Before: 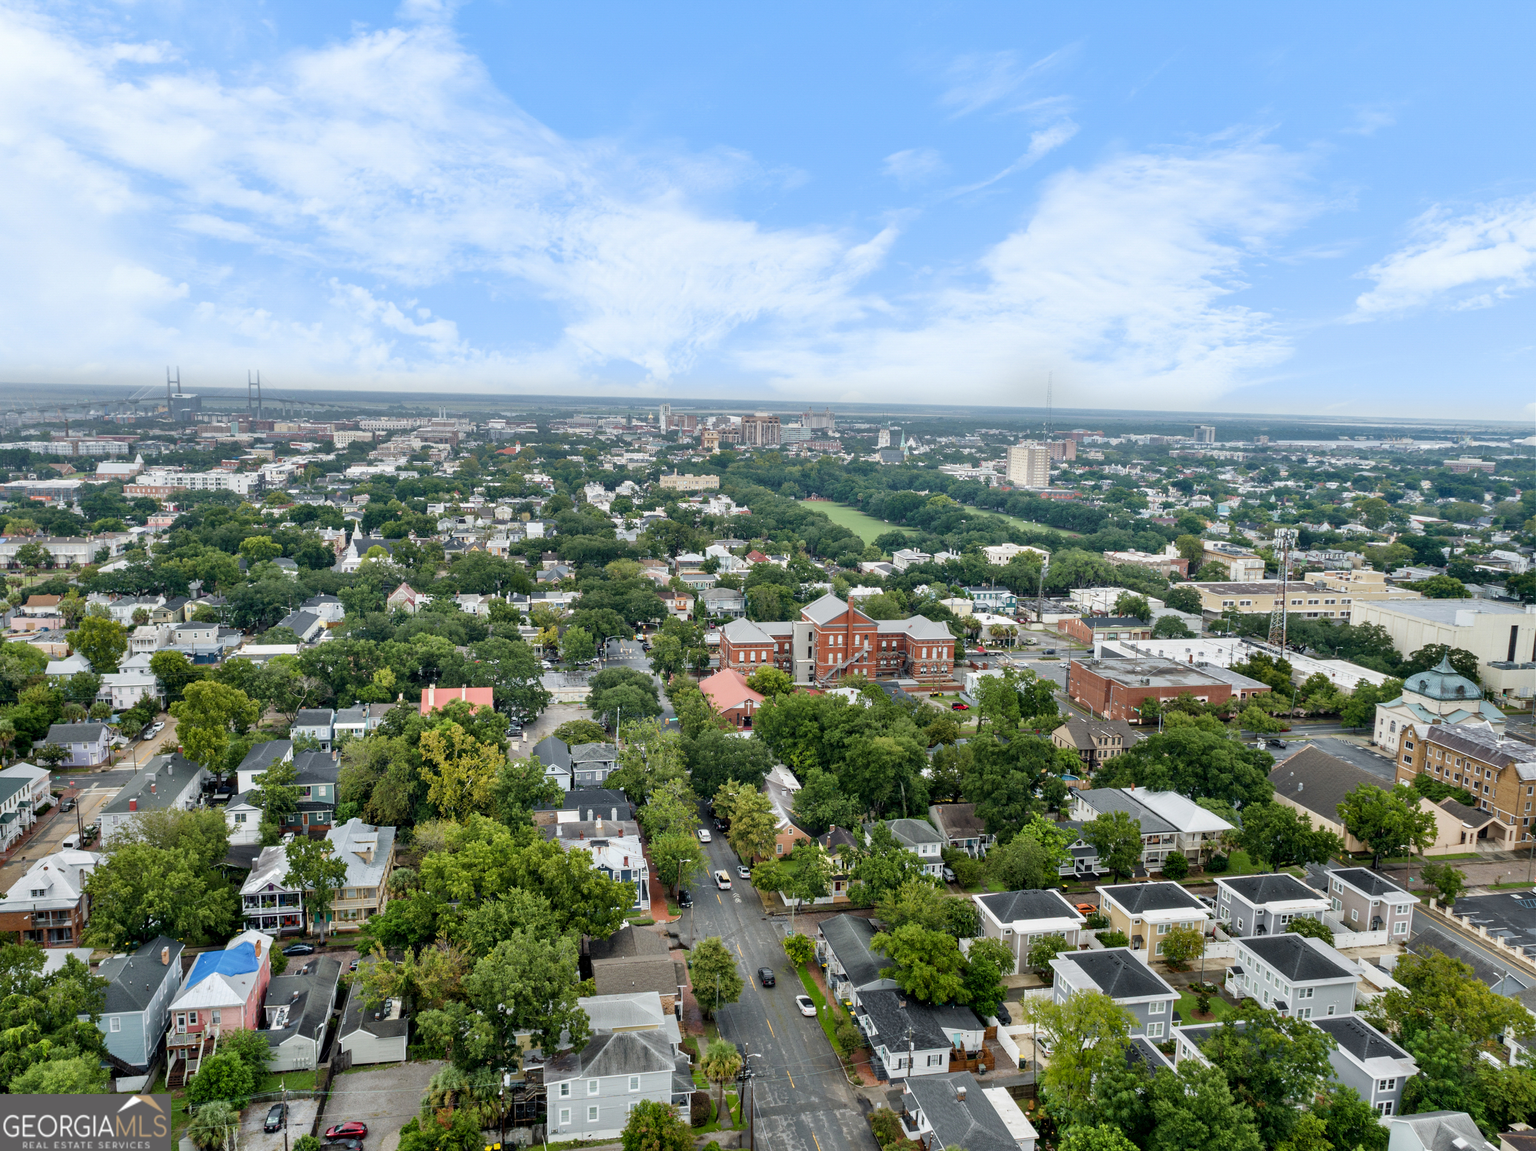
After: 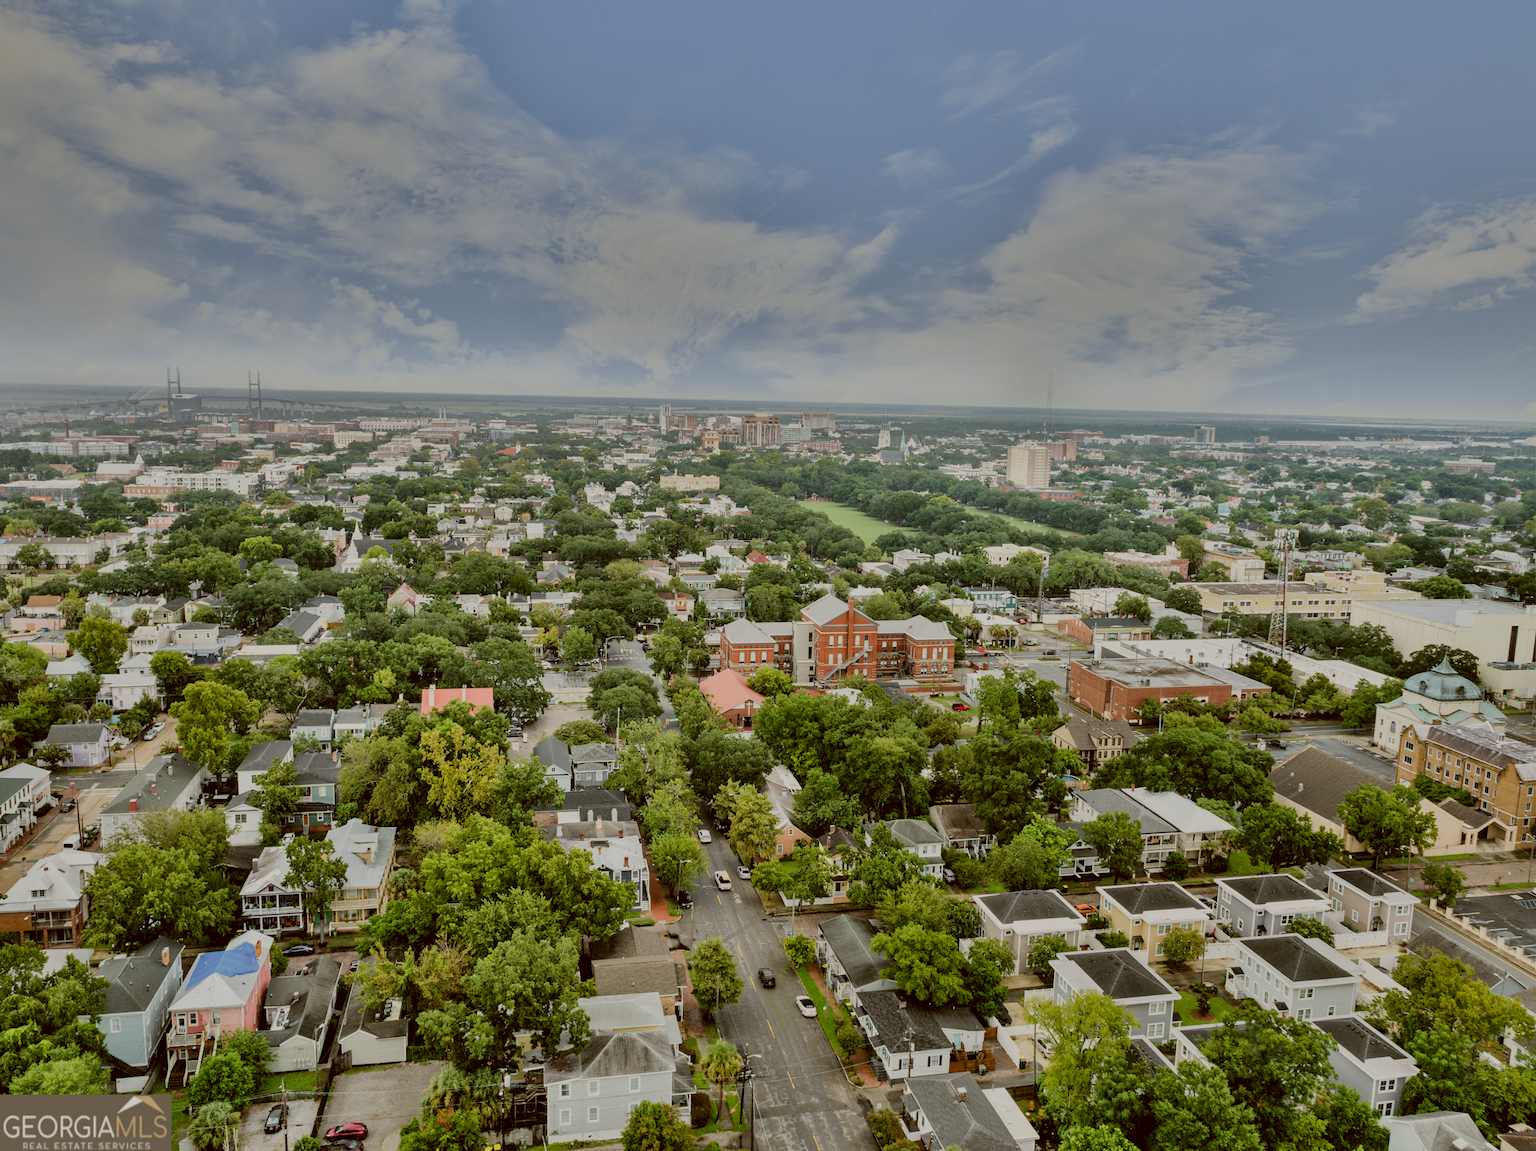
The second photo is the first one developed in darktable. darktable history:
filmic rgb: black relative exposure -6.96 EV, white relative exposure 5.68 EV, threshold 5.97 EV, hardness 2.86, color science v5 (2021), contrast in shadows safe, contrast in highlights safe, enable highlight reconstruction true
color correction: highlights a* -0.527, highlights b* 0.154, shadows a* 4.39, shadows b* 20.06
shadows and highlights: shadows 17.35, highlights -84.55, soften with gaussian
